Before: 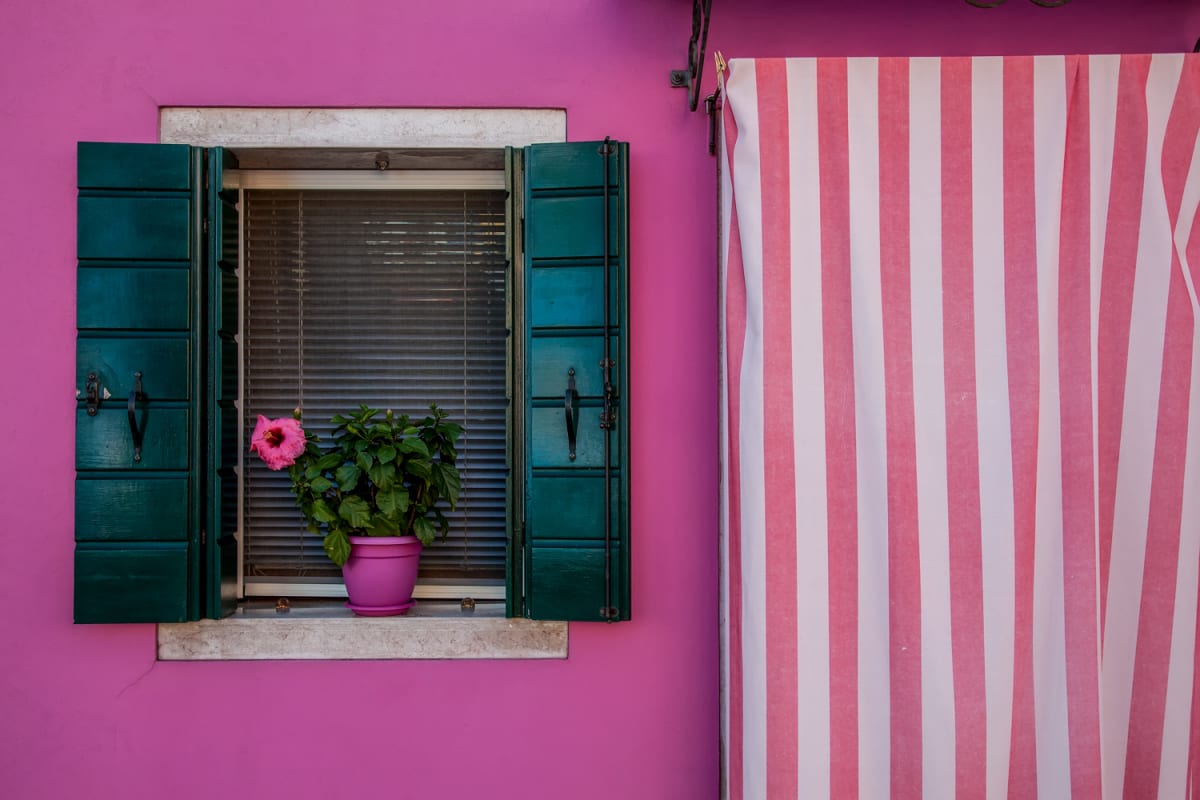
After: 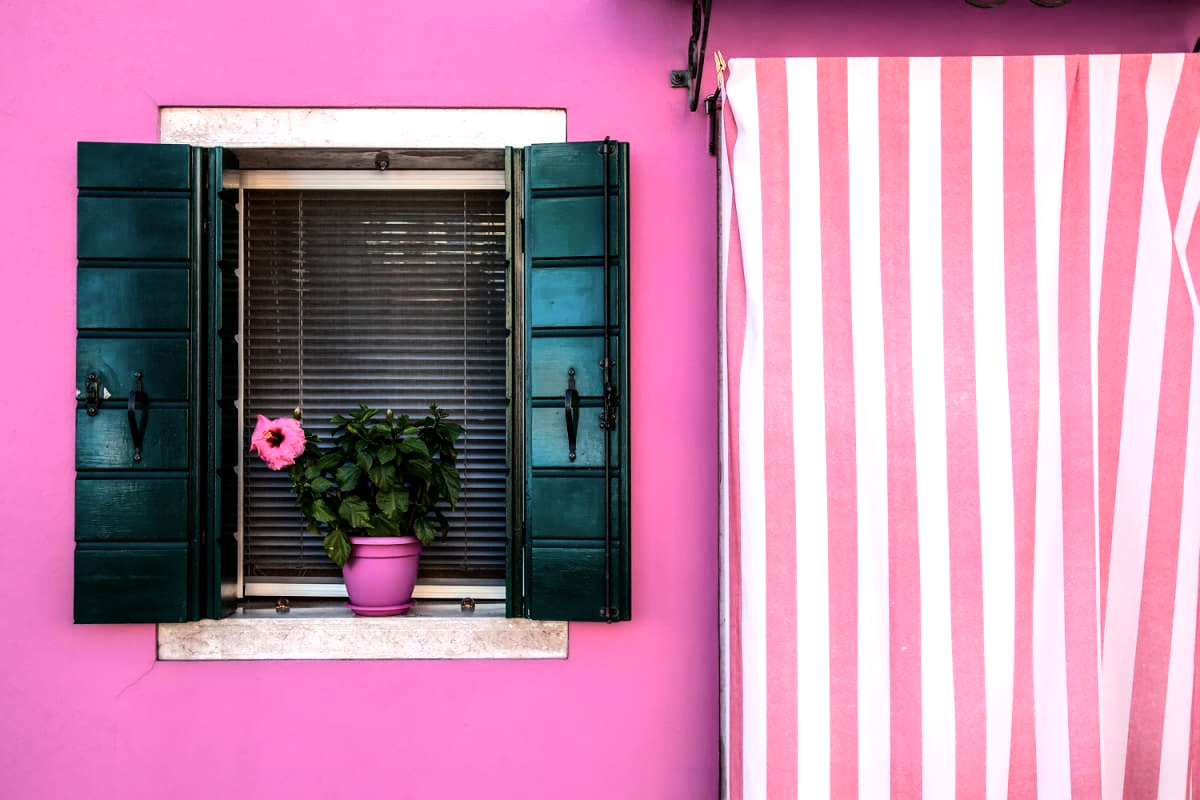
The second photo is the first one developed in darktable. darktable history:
color correction: highlights b* 0.012, saturation 0.833
exposure: black level correction 0.001, exposure 0.499 EV, compensate highlight preservation false
tone equalizer: -8 EV -0.775 EV, -7 EV -0.729 EV, -6 EV -0.594 EV, -5 EV -0.366 EV, -3 EV 0.399 EV, -2 EV 0.6 EV, -1 EV 0.692 EV, +0 EV 0.76 EV, edges refinement/feathering 500, mask exposure compensation -1.57 EV, preserve details guided filter
tone curve: curves: ch0 [(0, 0) (0.081, 0.044) (0.185, 0.145) (0.283, 0.273) (0.405, 0.449) (0.495, 0.554) (0.686, 0.743) (0.826, 0.853) (0.978, 0.988)]; ch1 [(0, 0) (0.147, 0.166) (0.321, 0.362) (0.371, 0.402) (0.423, 0.426) (0.479, 0.472) (0.505, 0.497) (0.521, 0.506) (0.551, 0.546) (0.586, 0.571) (0.625, 0.638) (0.68, 0.715) (1, 1)]; ch2 [(0, 0) (0.346, 0.378) (0.404, 0.427) (0.502, 0.498) (0.531, 0.517) (0.547, 0.526) (0.582, 0.571) (0.629, 0.626) (0.717, 0.678) (1, 1)]
